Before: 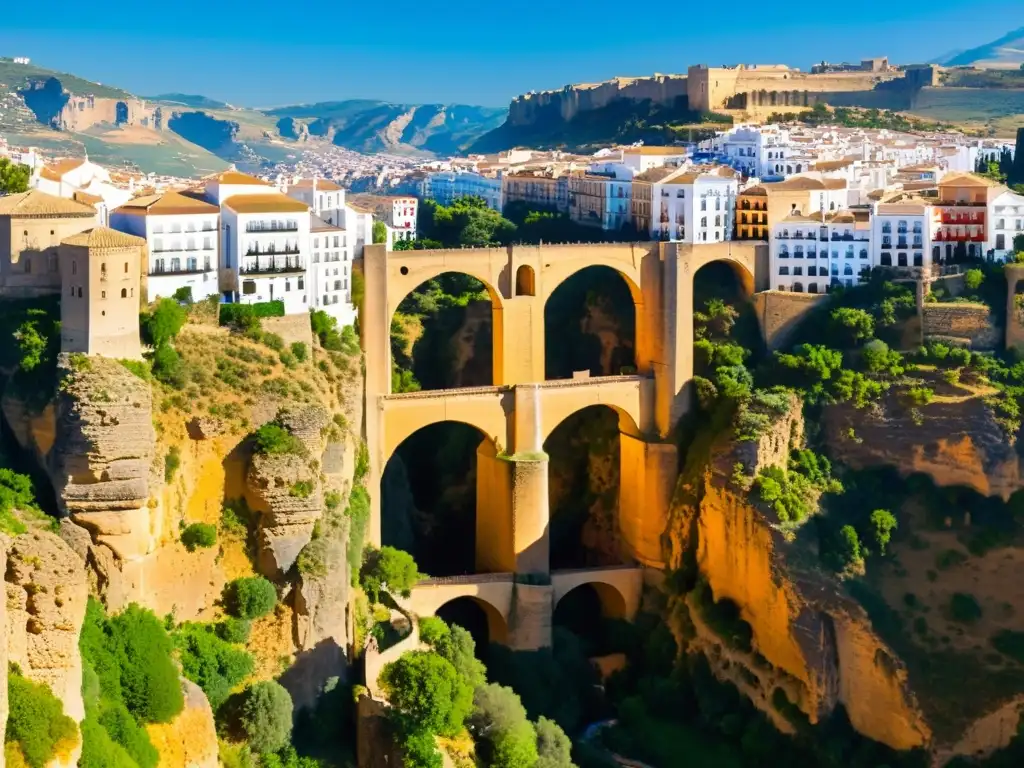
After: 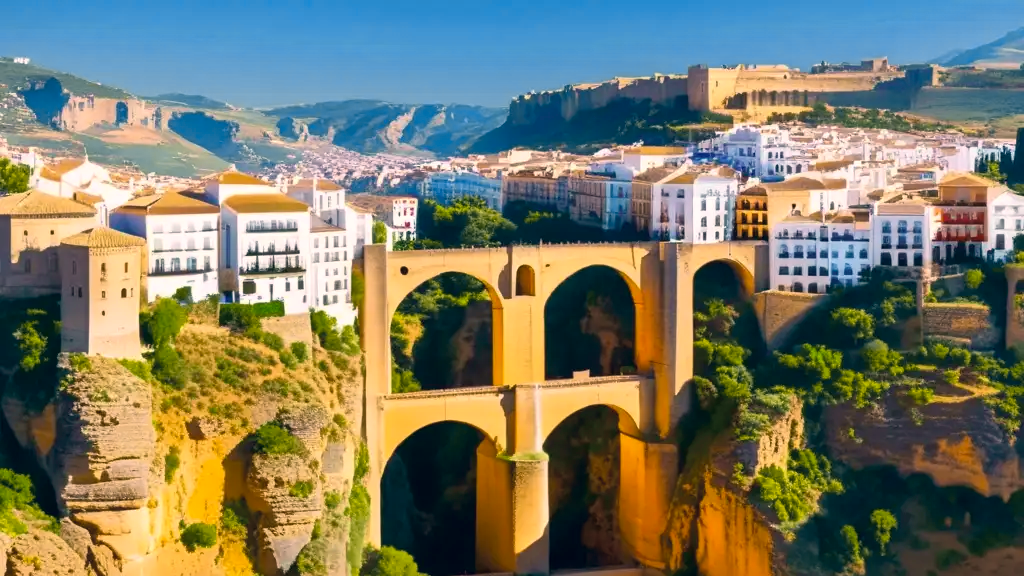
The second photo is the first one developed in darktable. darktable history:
crop: bottom 24.991%
tone curve: curves: ch0 [(0, 0) (0.15, 0.17) (0.452, 0.437) (0.611, 0.588) (0.751, 0.749) (1, 1)]; ch1 [(0, 0) (0.325, 0.327) (0.413, 0.442) (0.475, 0.467) (0.512, 0.522) (0.541, 0.55) (0.617, 0.612) (0.695, 0.697) (1, 1)]; ch2 [(0, 0) (0.386, 0.397) (0.452, 0.459) (0.505, 0.498) (0.536, 0.546) (0.574, 0.571) (0.633, 0.653) (1, 1)], color space Lab, independent channels, preserve colors none
color correction: highlights a* 5.41, highlights b* 5.3, shadows a* -4.3, shadows b* -5.08
